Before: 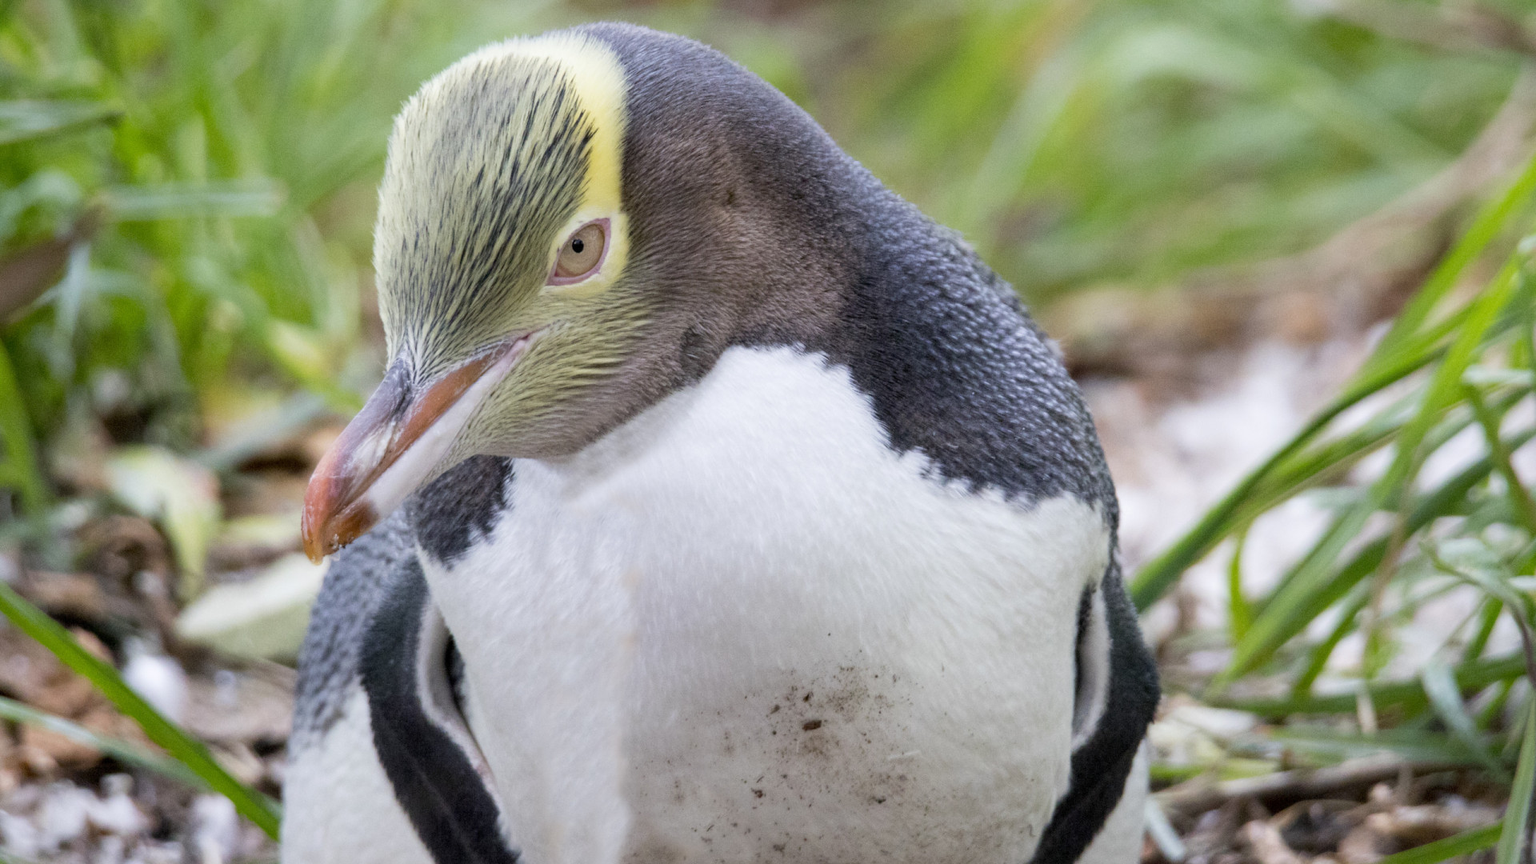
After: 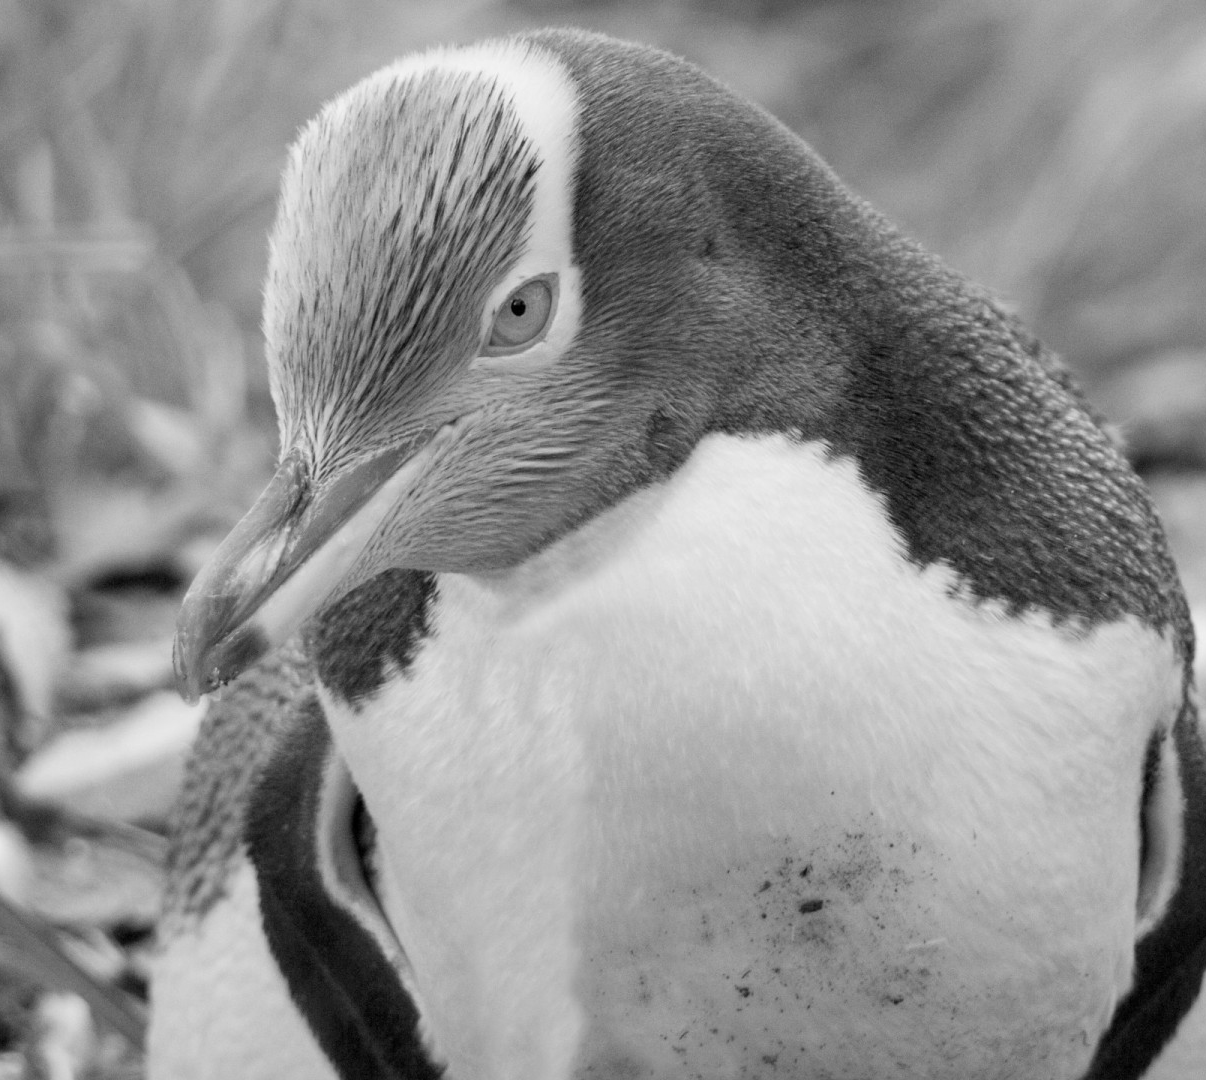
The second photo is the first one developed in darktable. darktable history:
crop: left 10.644%, right 26.528%
color balance rgb: perceptual saturation grading › global saturation 20%, perceptual saturation grading › highlights -25%, perceptual saturation grading › shadows 25%
monochrome: a 32, b 64, size 2.3
